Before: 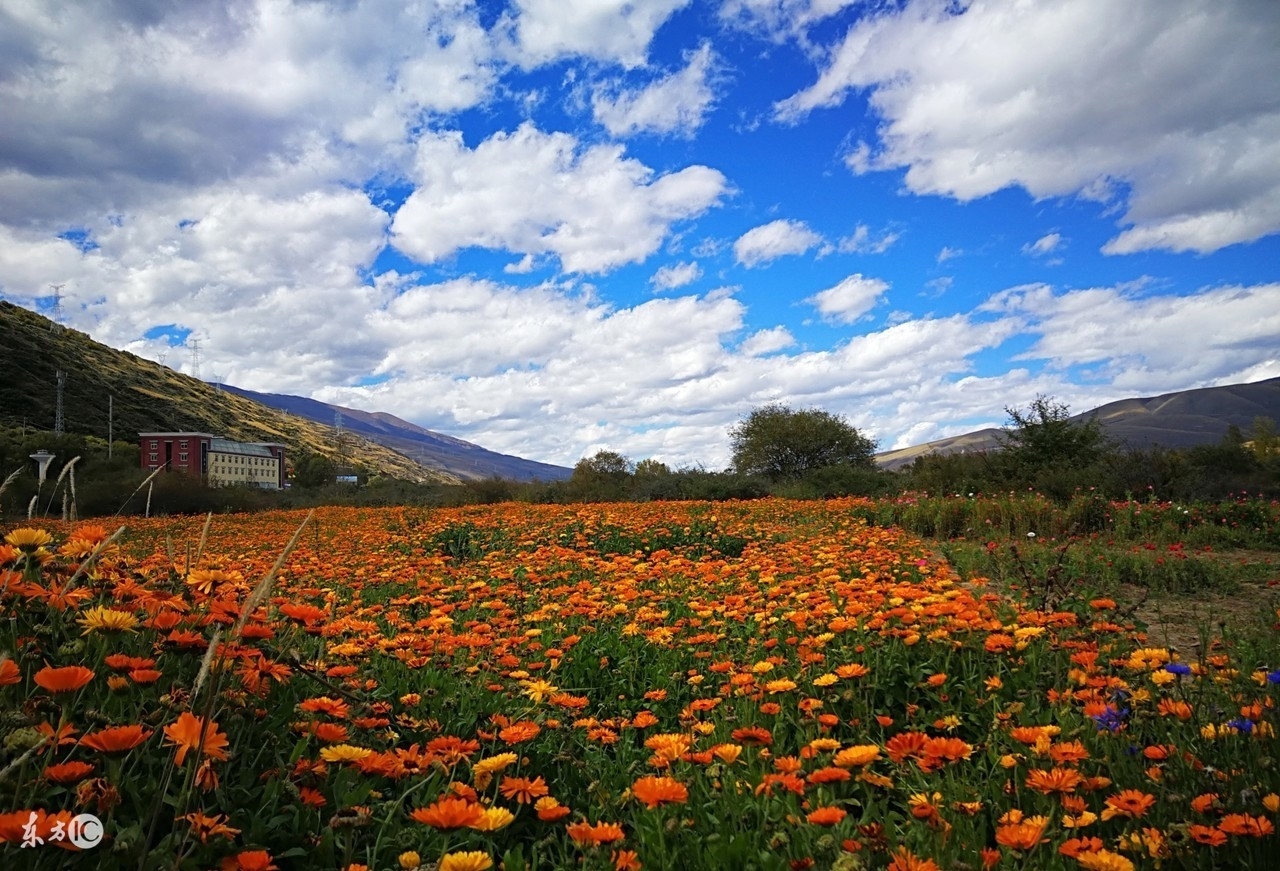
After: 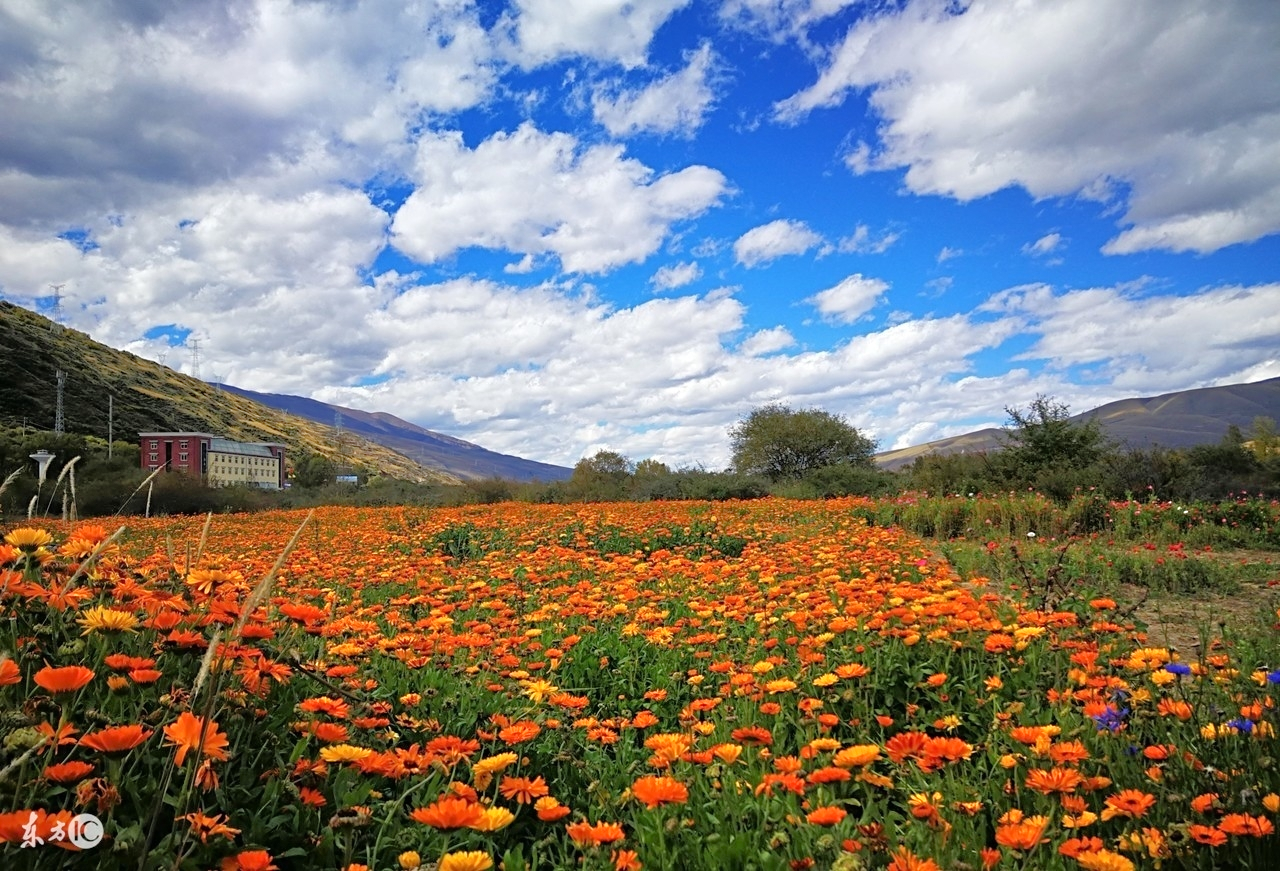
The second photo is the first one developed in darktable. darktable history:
tone equalizer: -7 EV 0.151 EV, -6 EV 0.57 EV, -5 EV 1.18 EV, -4 EV 1.3 EV, -3 EV 1.16 EV, -2 EV 0.6 EV, -1 EV 0.153 EV
